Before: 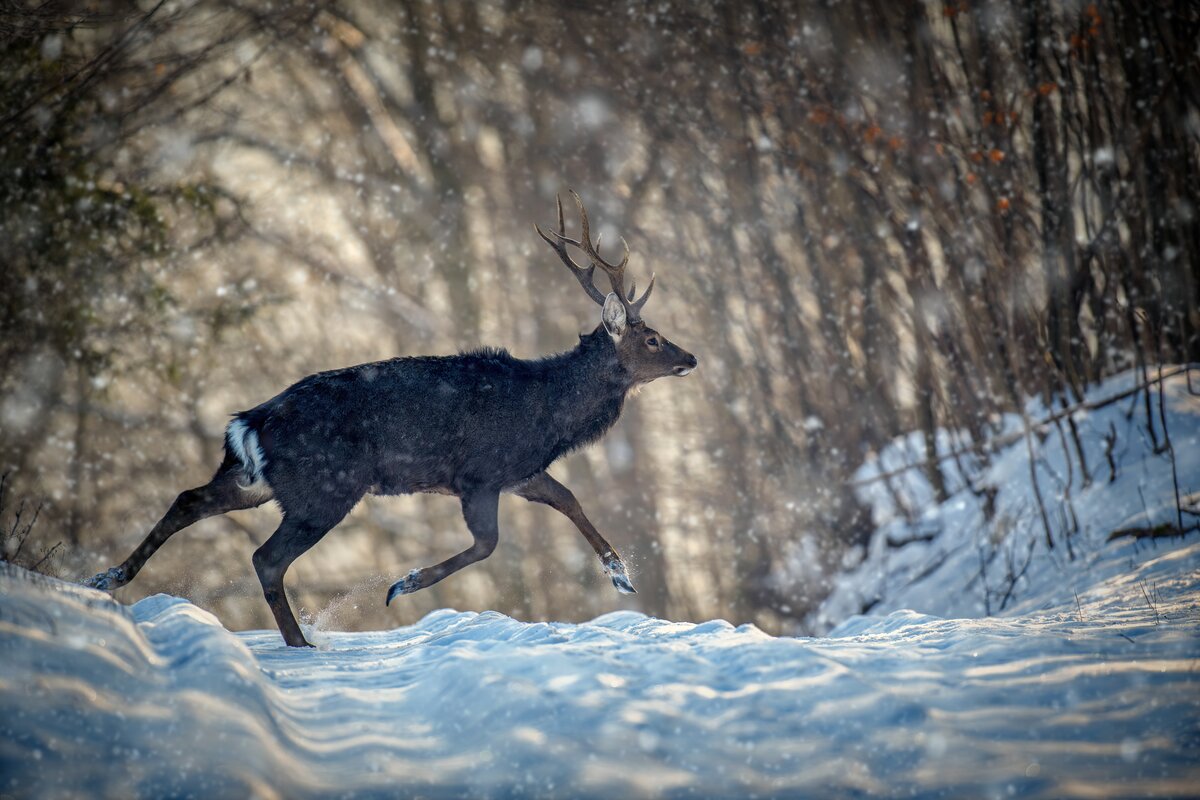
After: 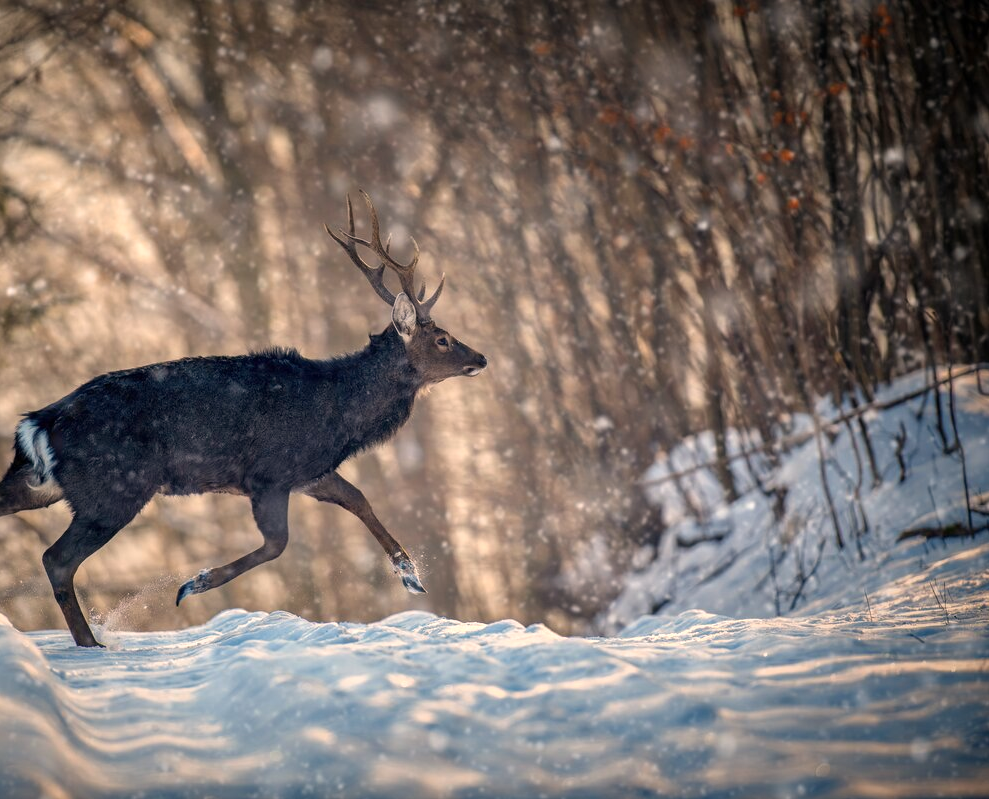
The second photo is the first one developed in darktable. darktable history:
white balance: red 1.127, blue 0.943
crop: left 17.582%, bottom 0.031%
